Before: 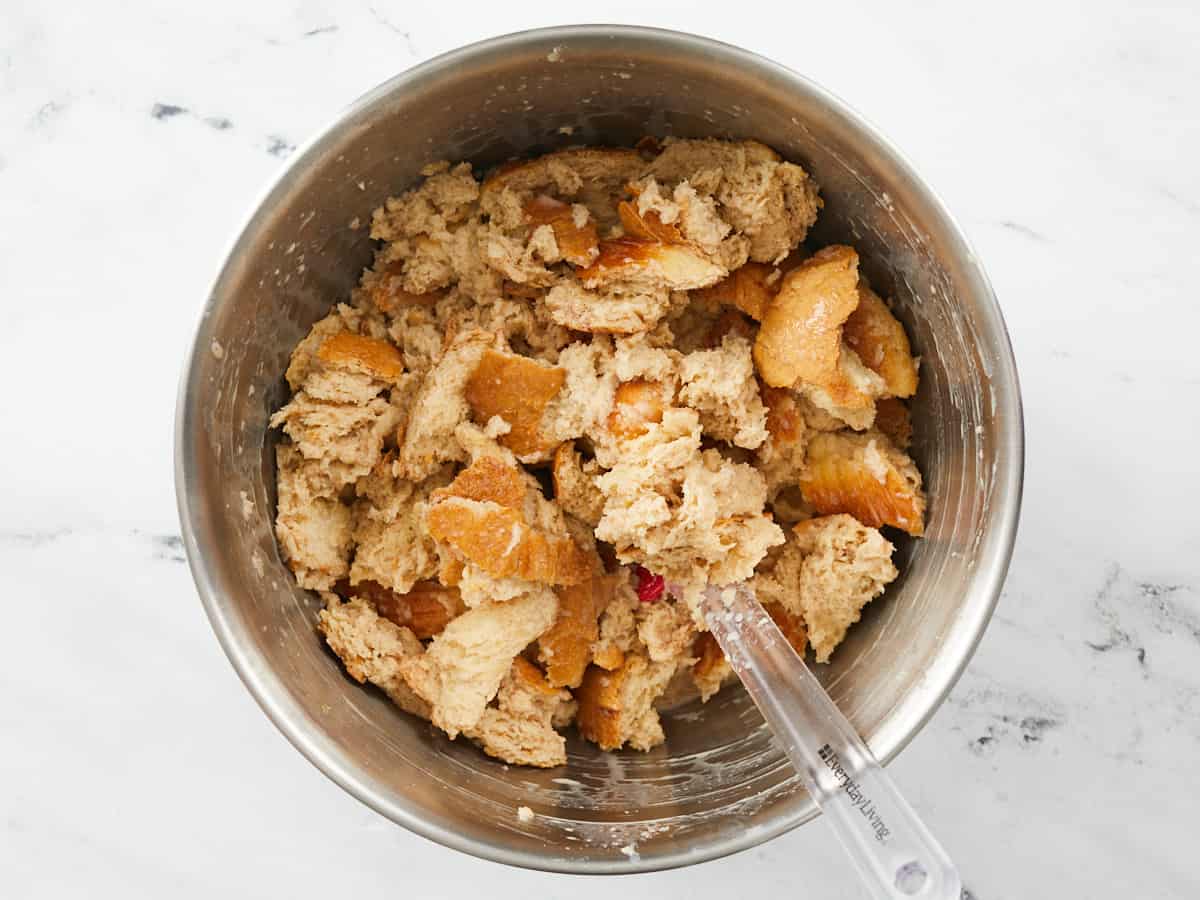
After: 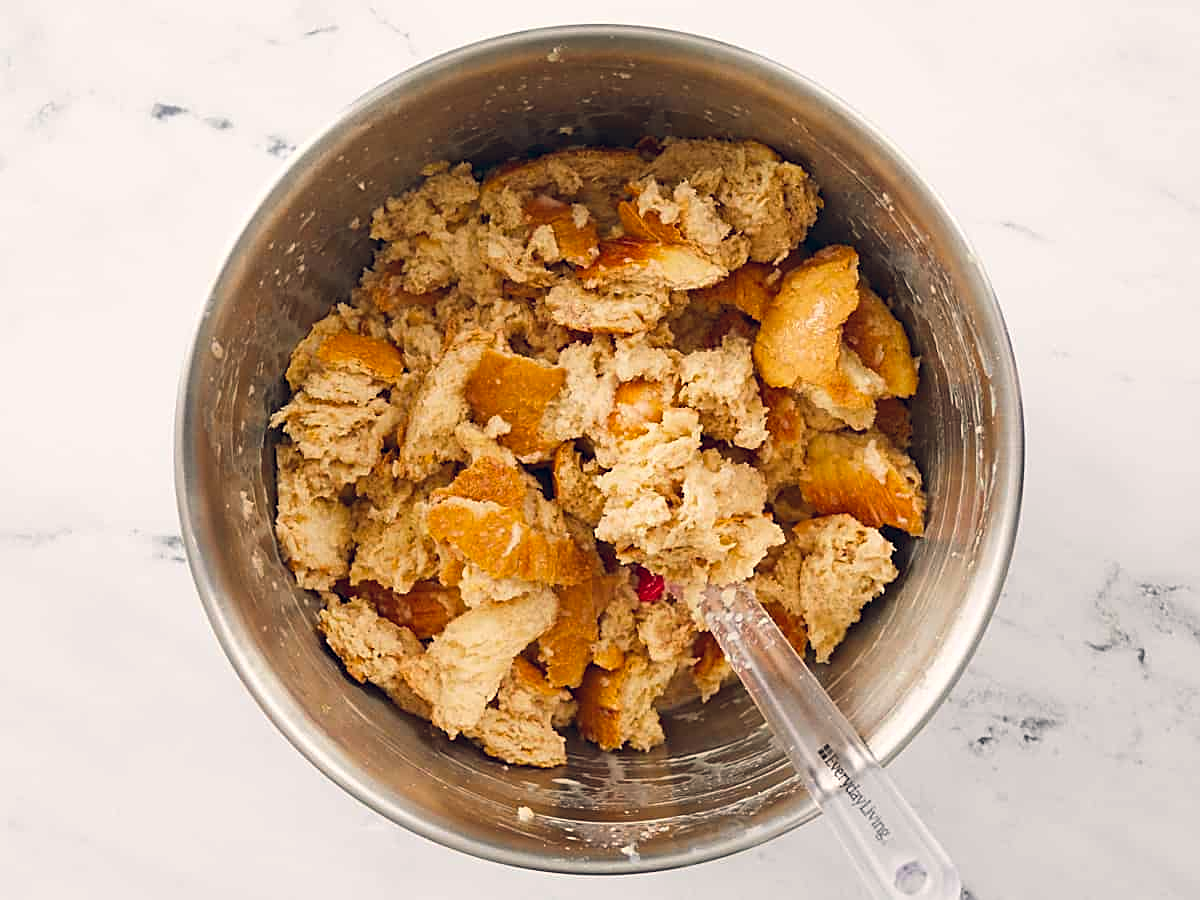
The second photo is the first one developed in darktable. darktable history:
sharpen: on, module defaults
color balance rgb: highlights gain › chroma 1.341%, highlights gain › hue 55.79°, global offset › chroma 0.096%, global offset › hue 251.4°, perceptual saturation grading › global saturation 19.304%
